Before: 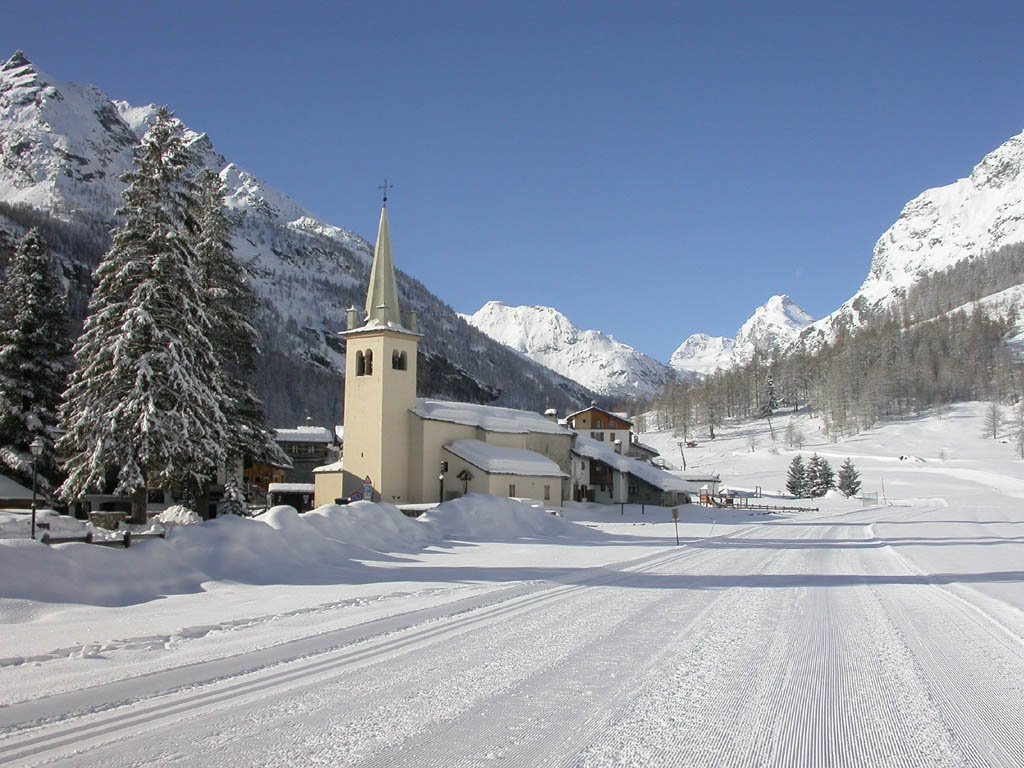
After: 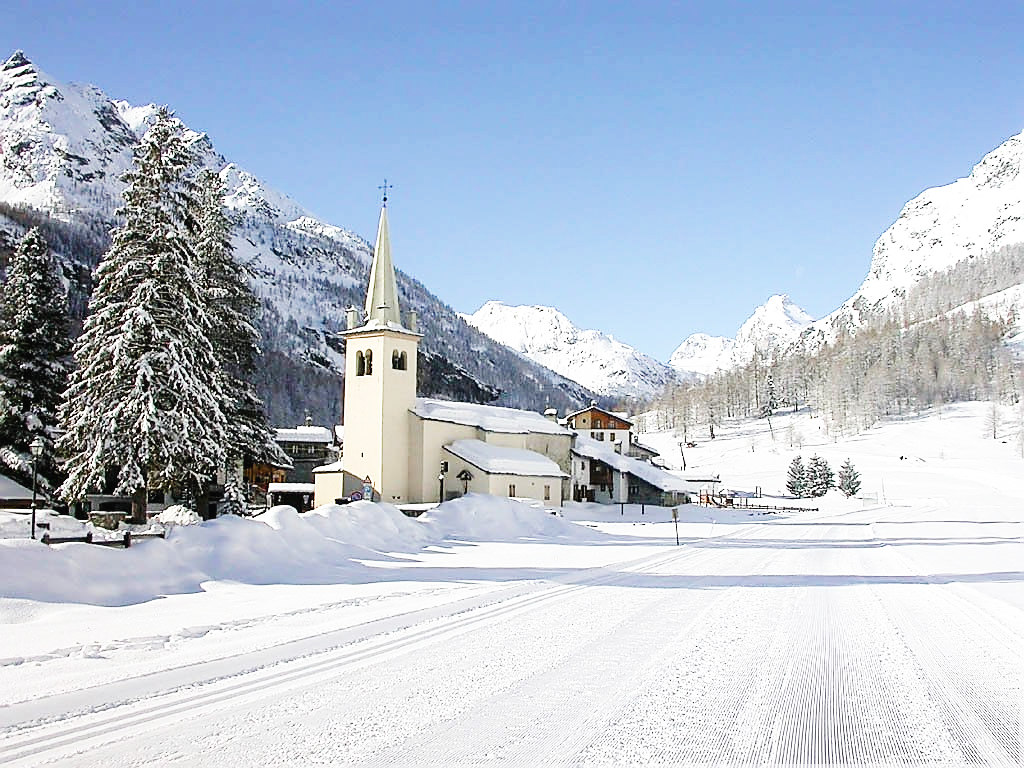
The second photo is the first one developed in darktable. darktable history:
sharpen: radius 1.367, amount 1.236, threshold 0.749
base curve: curves: ch0 [(0, 0.003) (0.001, 0.002) (0.006, 0.004) (0.02, 0.022) (0.048, 0.086) (0.094, 0.234) (0.162, 0.431) (0.258, 0.629) (0.385, 0.8) (0.548, 0.918) (0.751, 0.988) (1, 1)], preserve colors none
